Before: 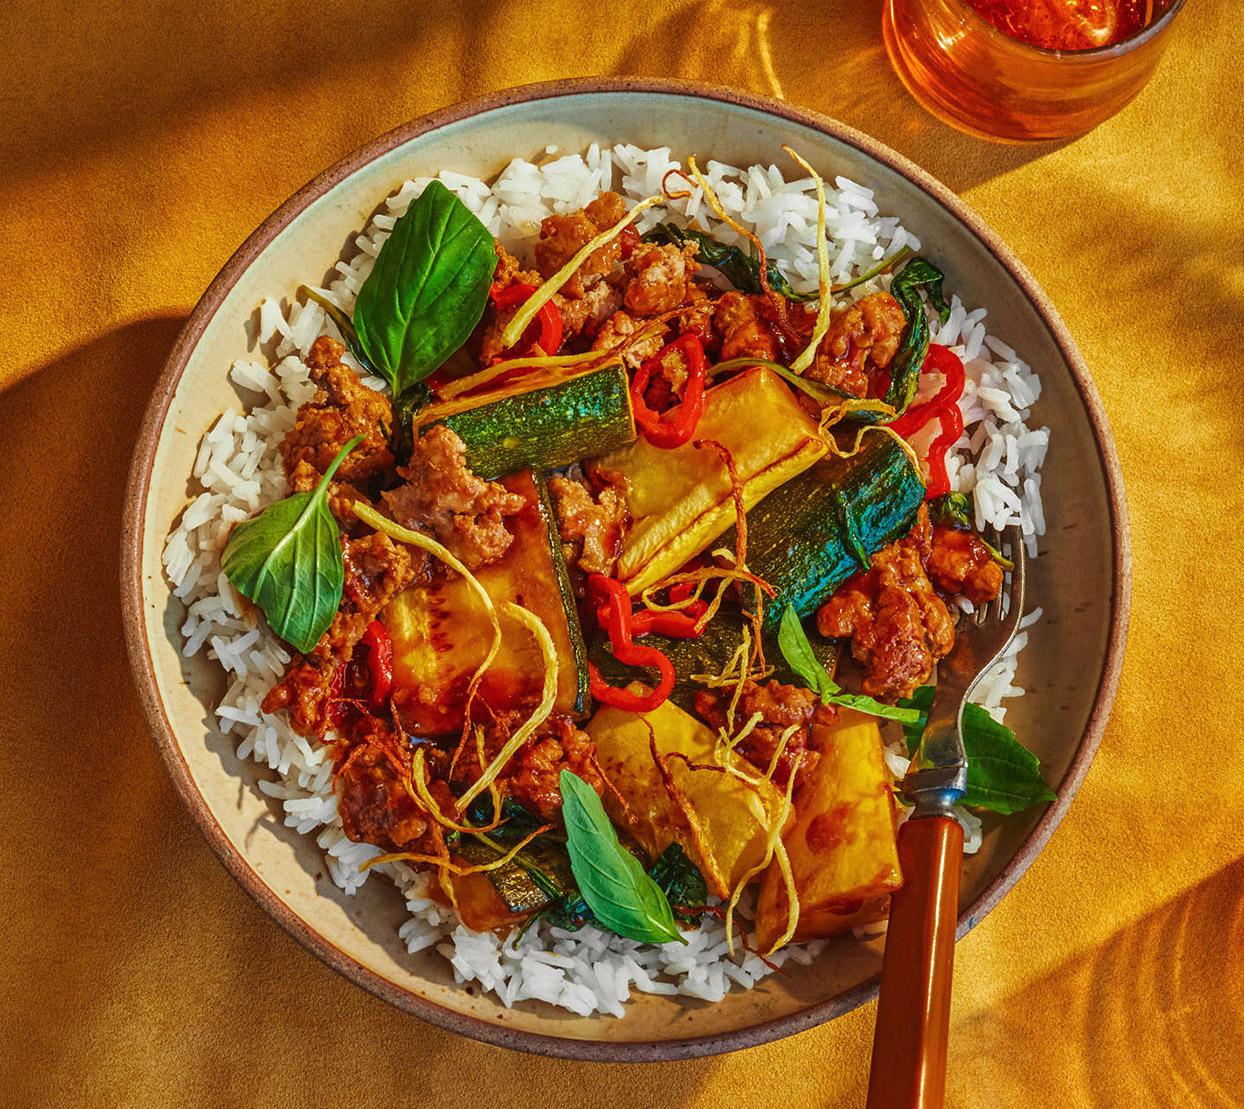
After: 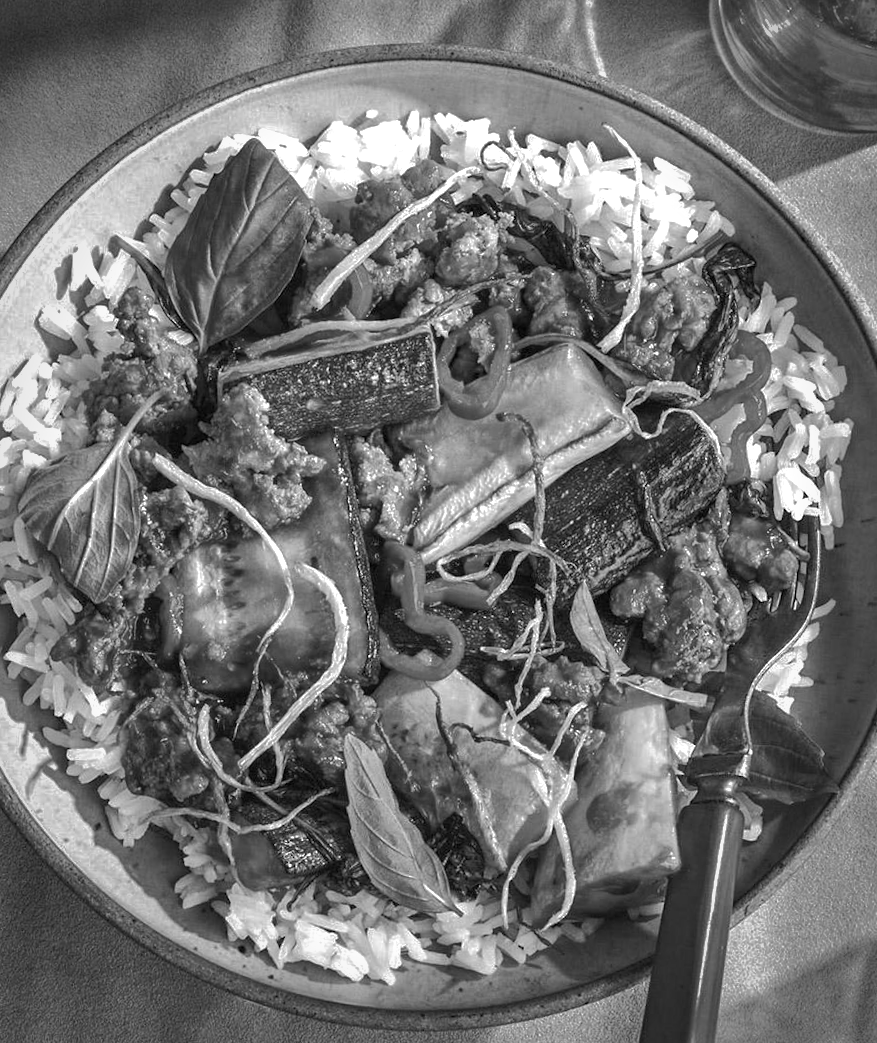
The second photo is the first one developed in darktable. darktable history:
color zones: curves: ch0 [(0, 0.5) (0.125, 0.4) (0.25, 0.5) (0.375, 0.4) (0.5, 0.4) (0.625, 0.6) (0.75, 0.6) (0.875, 0.5)]; ch1 [(0, 0.4) (0.125, 0.5) (0.25, 0.4) (0.375, 0.4) (0.5, 0.4) (0.625, 0.4) (0.75, 0.5) (0.875, 0.4)]; ch2 [(0, 0.6) (0.125, 0.5) (0.25, 0.5) (0.375, 0.6) (0.5, 0.6) (0.625, 0.5) (0.75, 0.5) (0.875, 0.5)]
vignetting: automatic ratio true
color balance rgb: shadows lift › chroma 4.21%, shadows lift › hue 252.22°, highlights gain › chroma 1.36%, highlights gain › hue 50.24°, perceptual saturation grading › mid-tones 6.33%, perceptual saturation grading › shadows 72.44%, perceptual brilliance grading › highlights 11.59%, contrast 5.05%
crop and rotate: angle -3.27°, left 14.277%, top 0.028%, right 10.766%, bottom 0.028%
shadows and highlights: shadows 40, highlights -60
exposure: exposure 0.161 EV, compensate highlight preservation false
contrast brightness saturation: saturation -1
